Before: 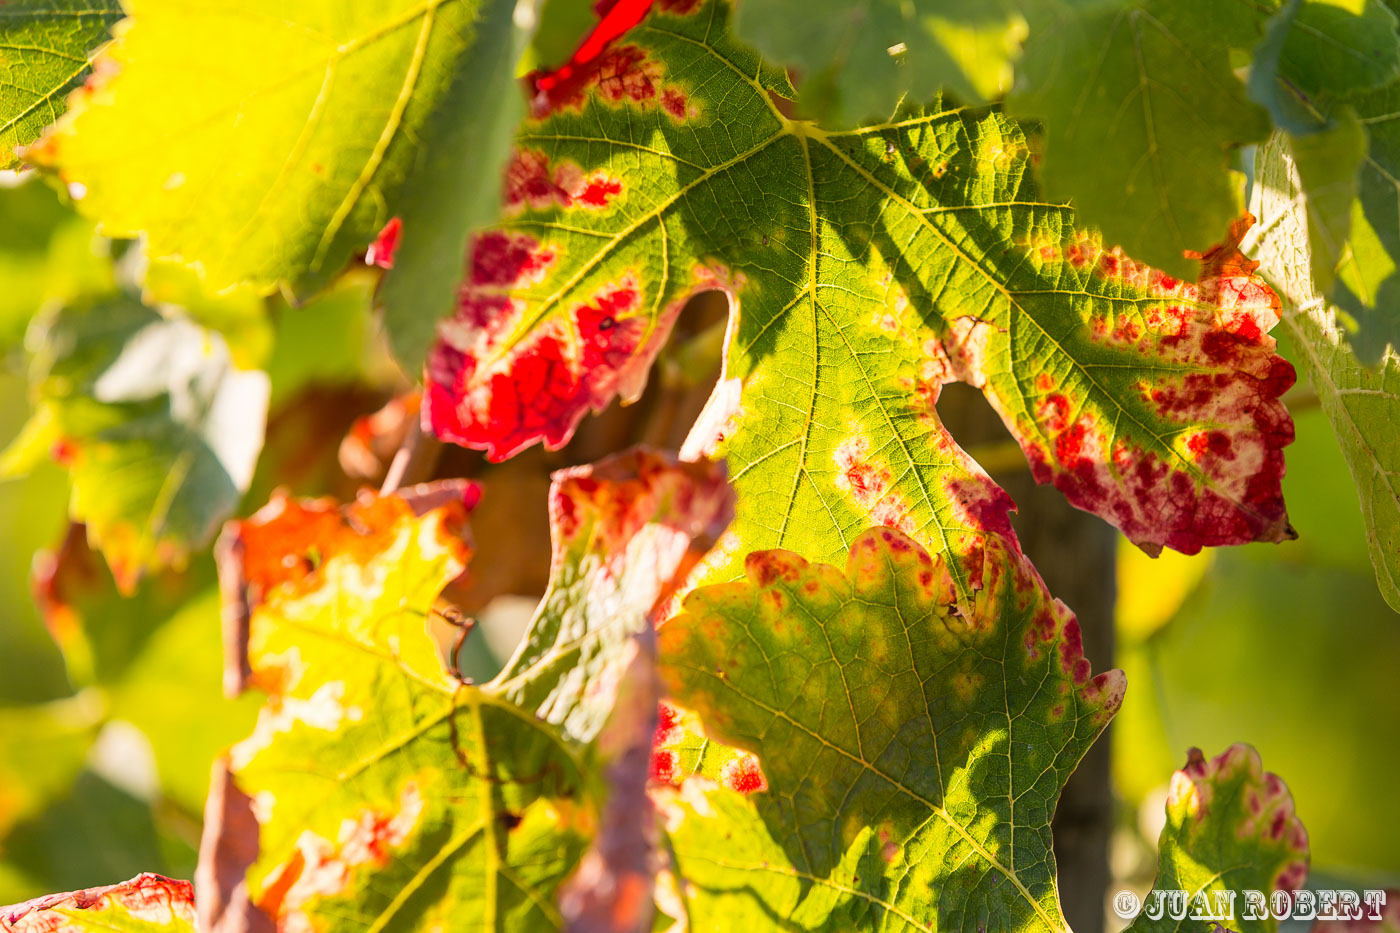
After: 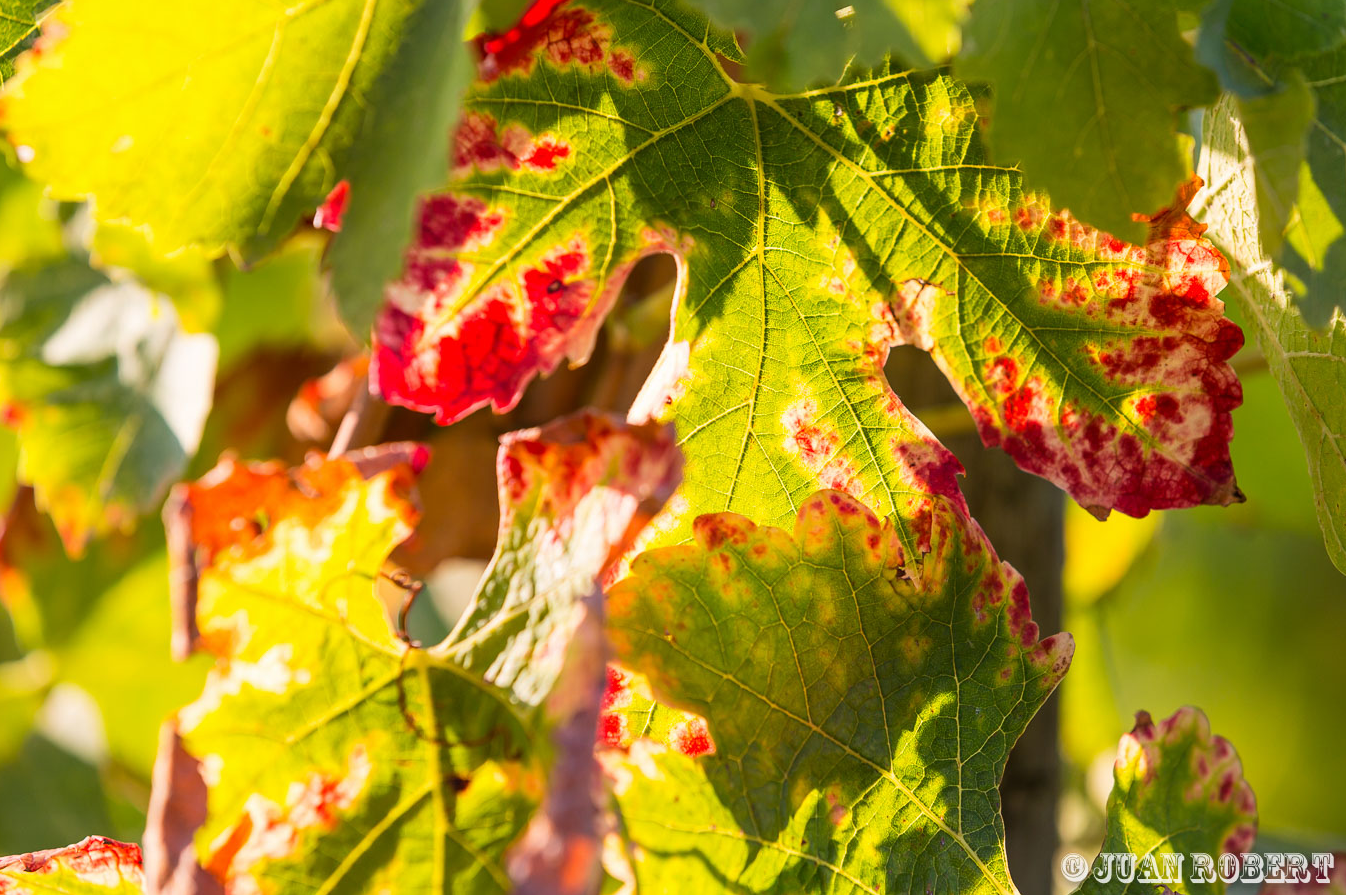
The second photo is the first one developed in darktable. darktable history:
crop and rotate: left 3.82%, top 3.986%
